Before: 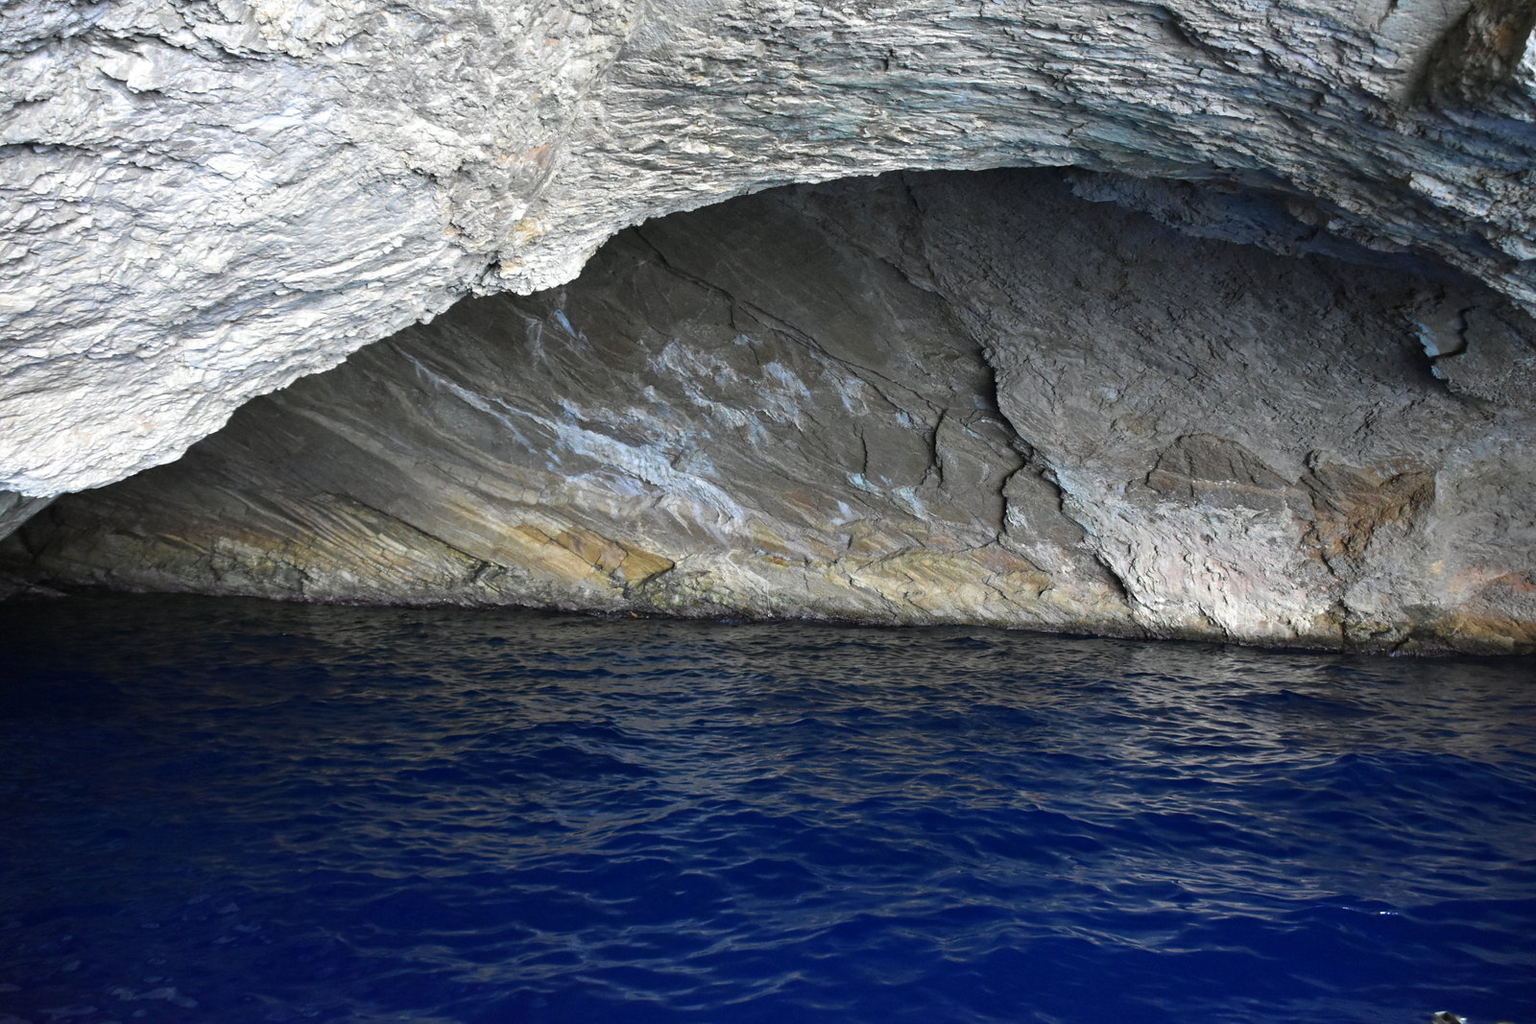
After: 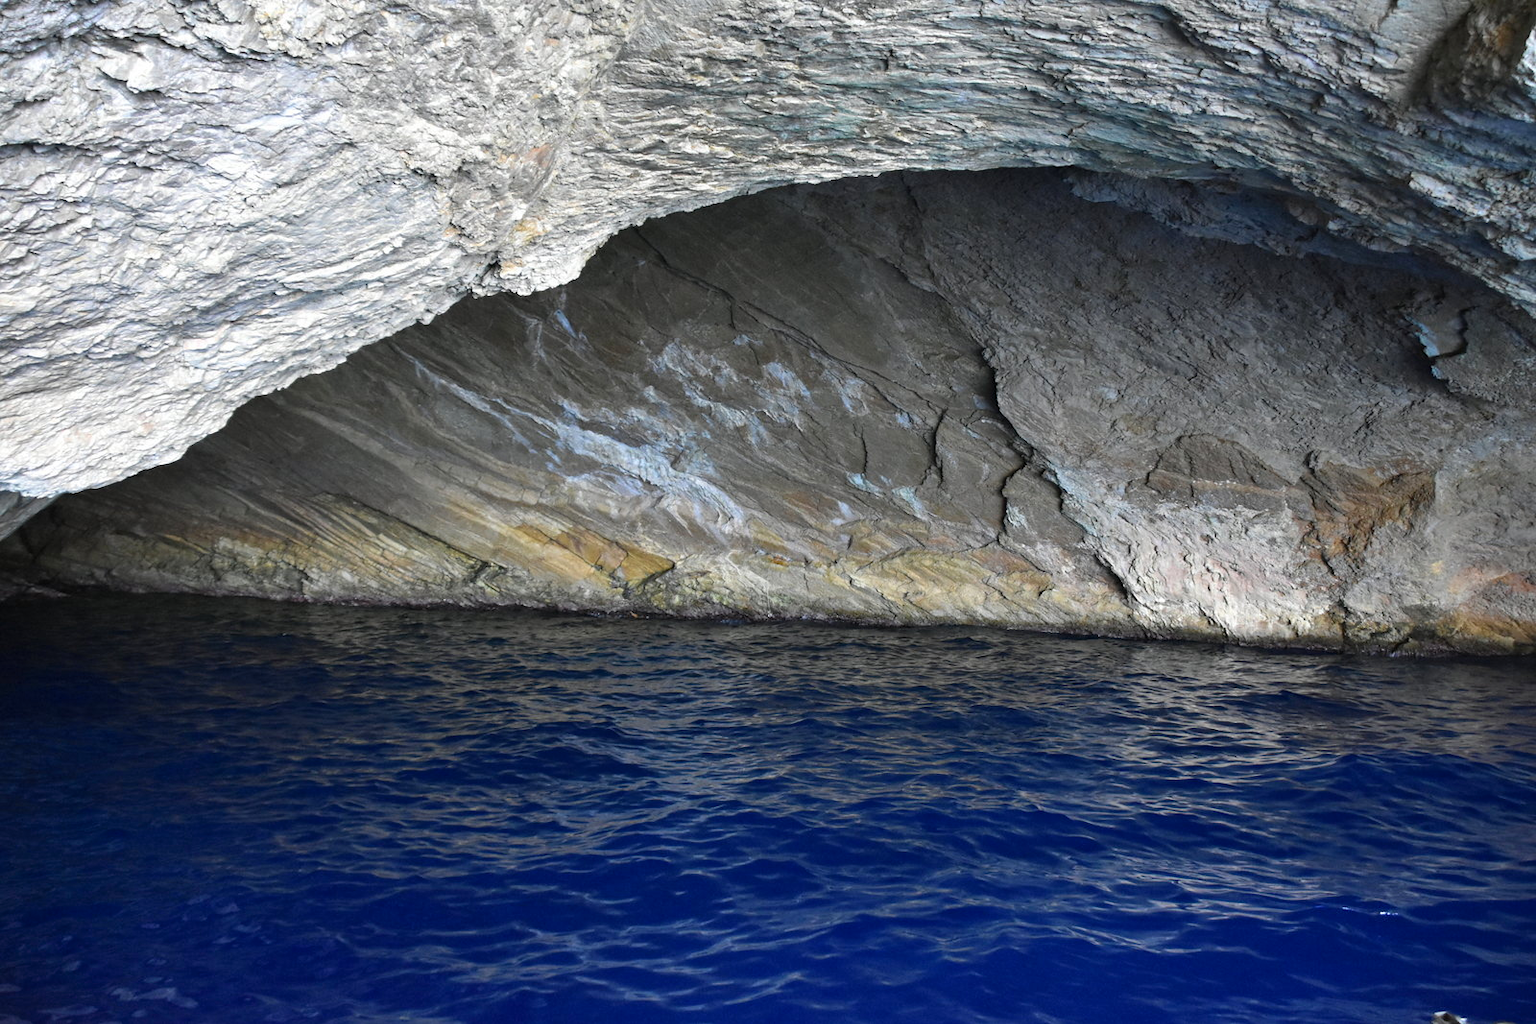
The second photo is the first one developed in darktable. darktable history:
color balance: output saturation 110%
shadows and highlights: shadows 37.27, highlights -28.18, soften with gaussian
